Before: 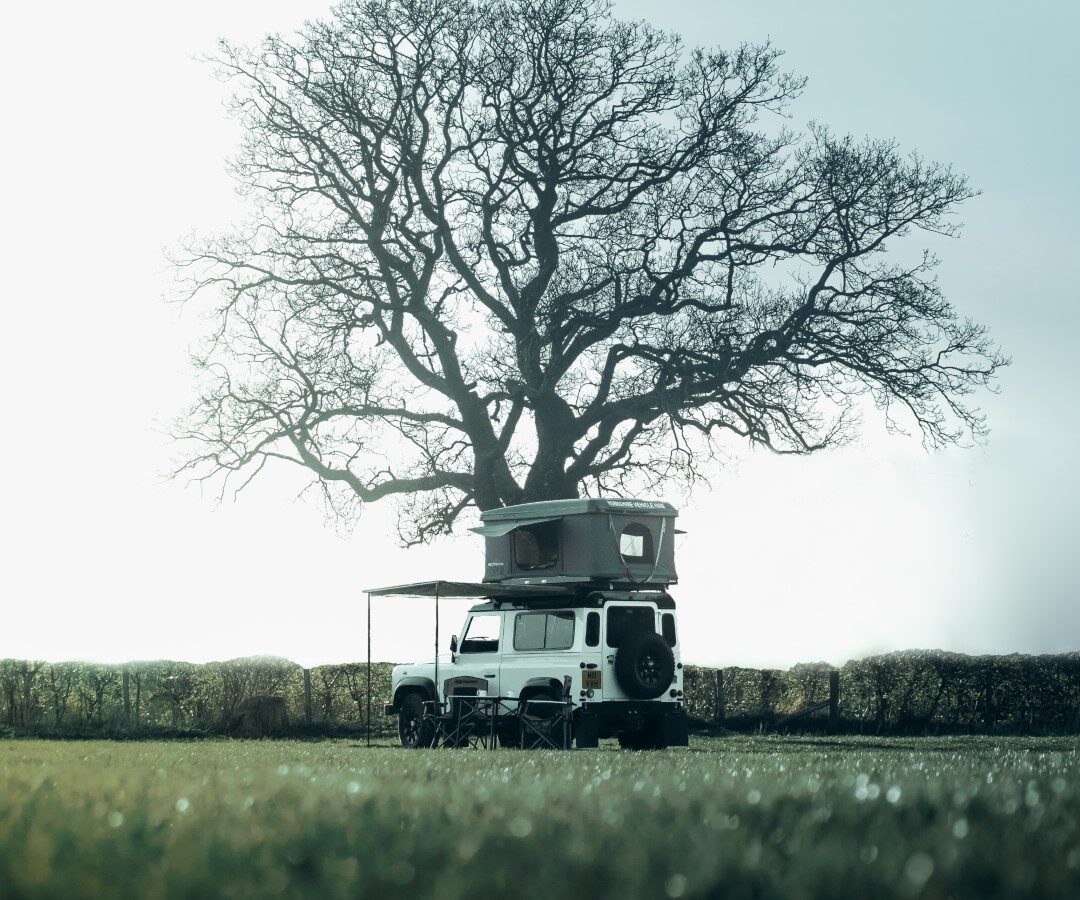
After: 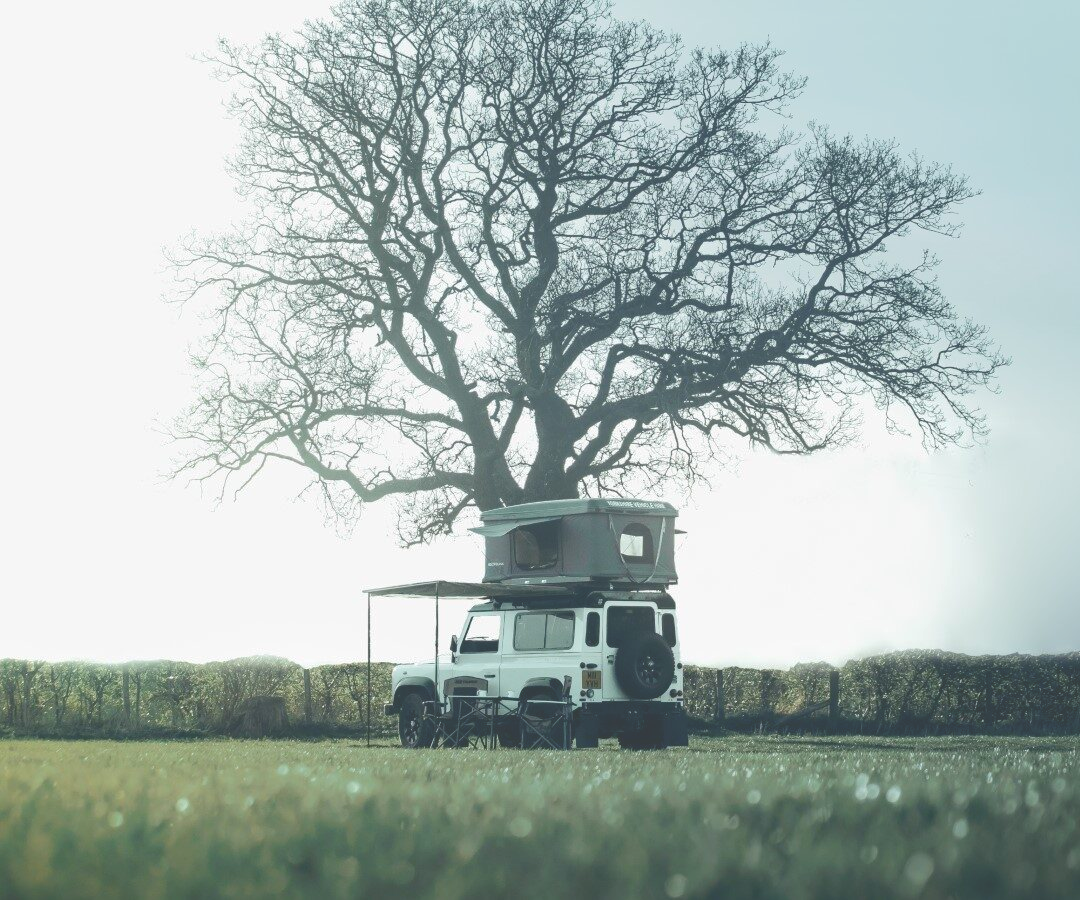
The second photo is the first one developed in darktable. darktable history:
tone curve: curves: ch0 [(0, 0) (0.003, 0.238) (0.011, 0.238) (0.025, 0.242) (0.044, 0.256) (0.069, 0.277) (0.1, 0.294) (0.136, 0.315) (0.177, 0.345) (0.224, 0.379) (0.277, 0.419) (0.335, 0.463) (0.399, 0.511) (0.468, 0.566) (0.543, 0.627) (0.623, 0.687) (0.709, 0.75) (0.801, 0.824) (0.898, 0.89) (1, 1)], color space Lab, independent channels, preserve colors none
